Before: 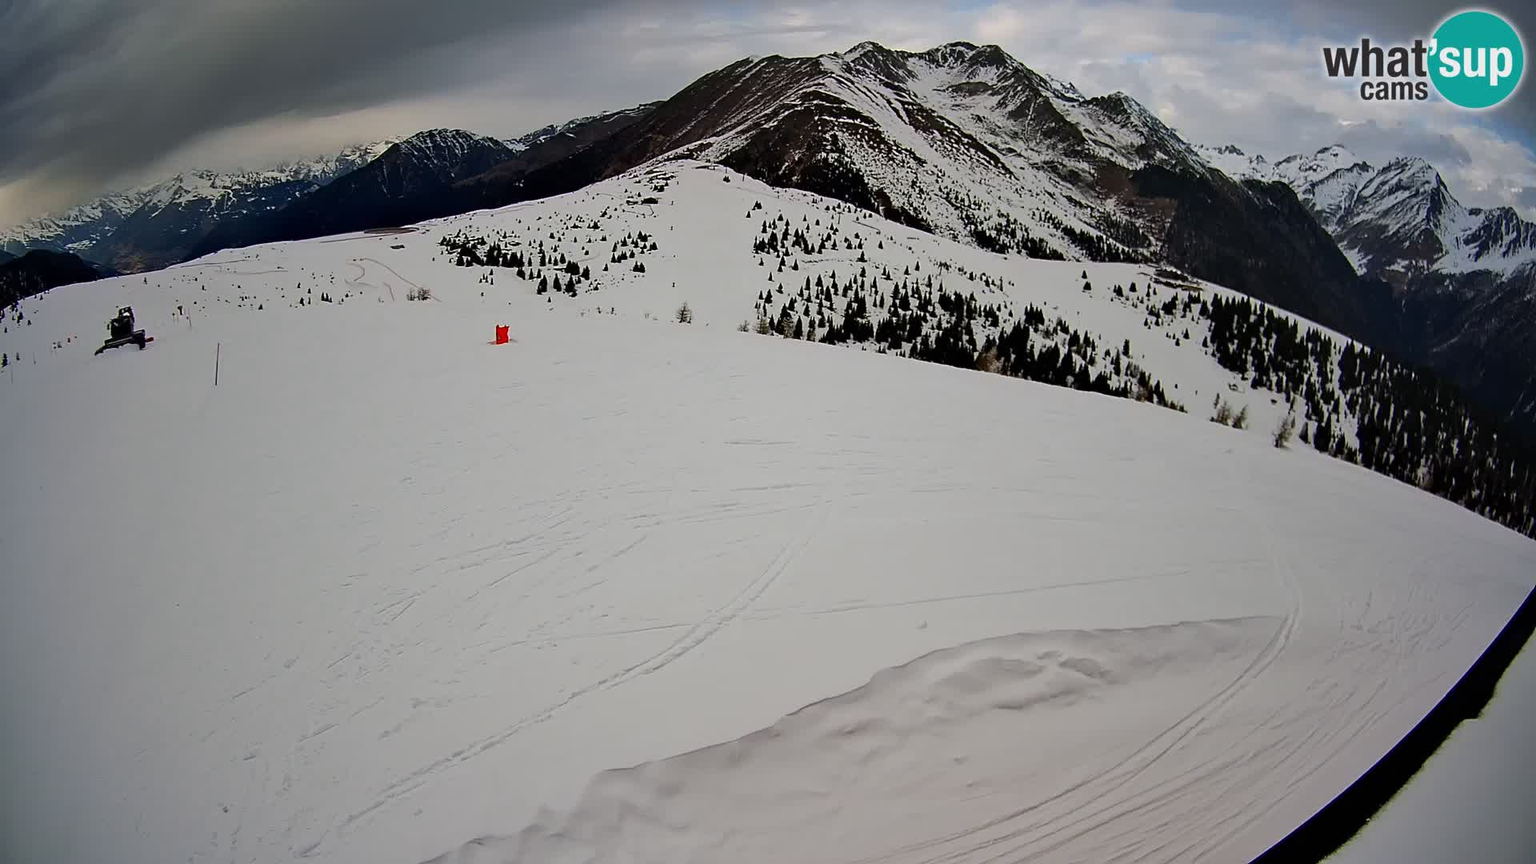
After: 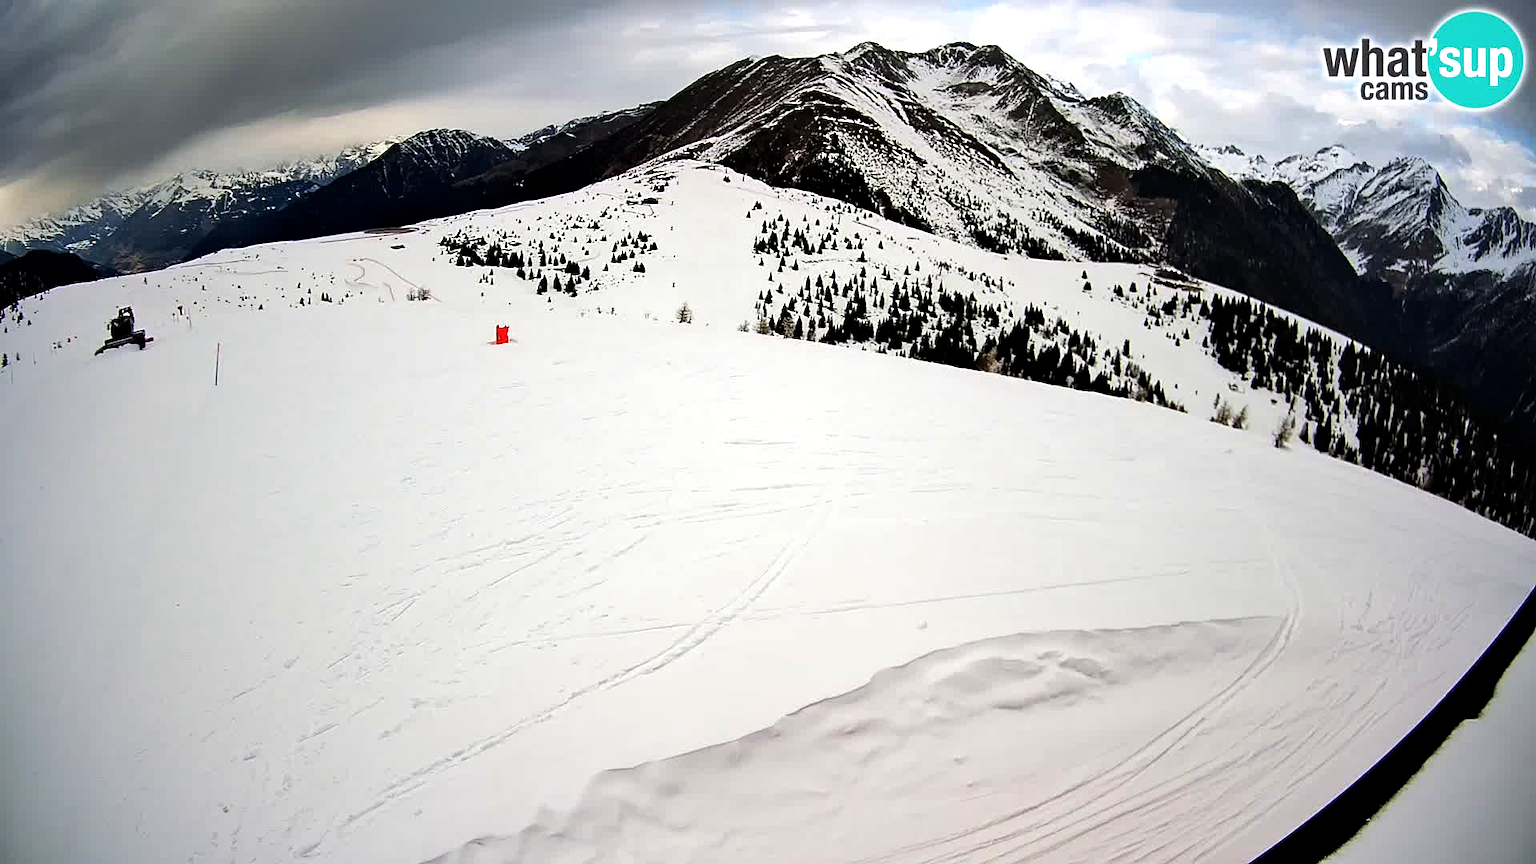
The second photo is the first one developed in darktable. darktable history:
local contrast: highlights 100%, shadows 100%, detail 119%, midtone range 0.2
tone equalizer: -8 EV -1.07 EV, -7 EV -0.983 EV, -6 EV -0.863 EV, -5 EV -0.588 EV, -3 EV 0.572 EV, -2 EV 0.861 EV, -1 EV 0.991 EV, +0 EV 1.06 EV
